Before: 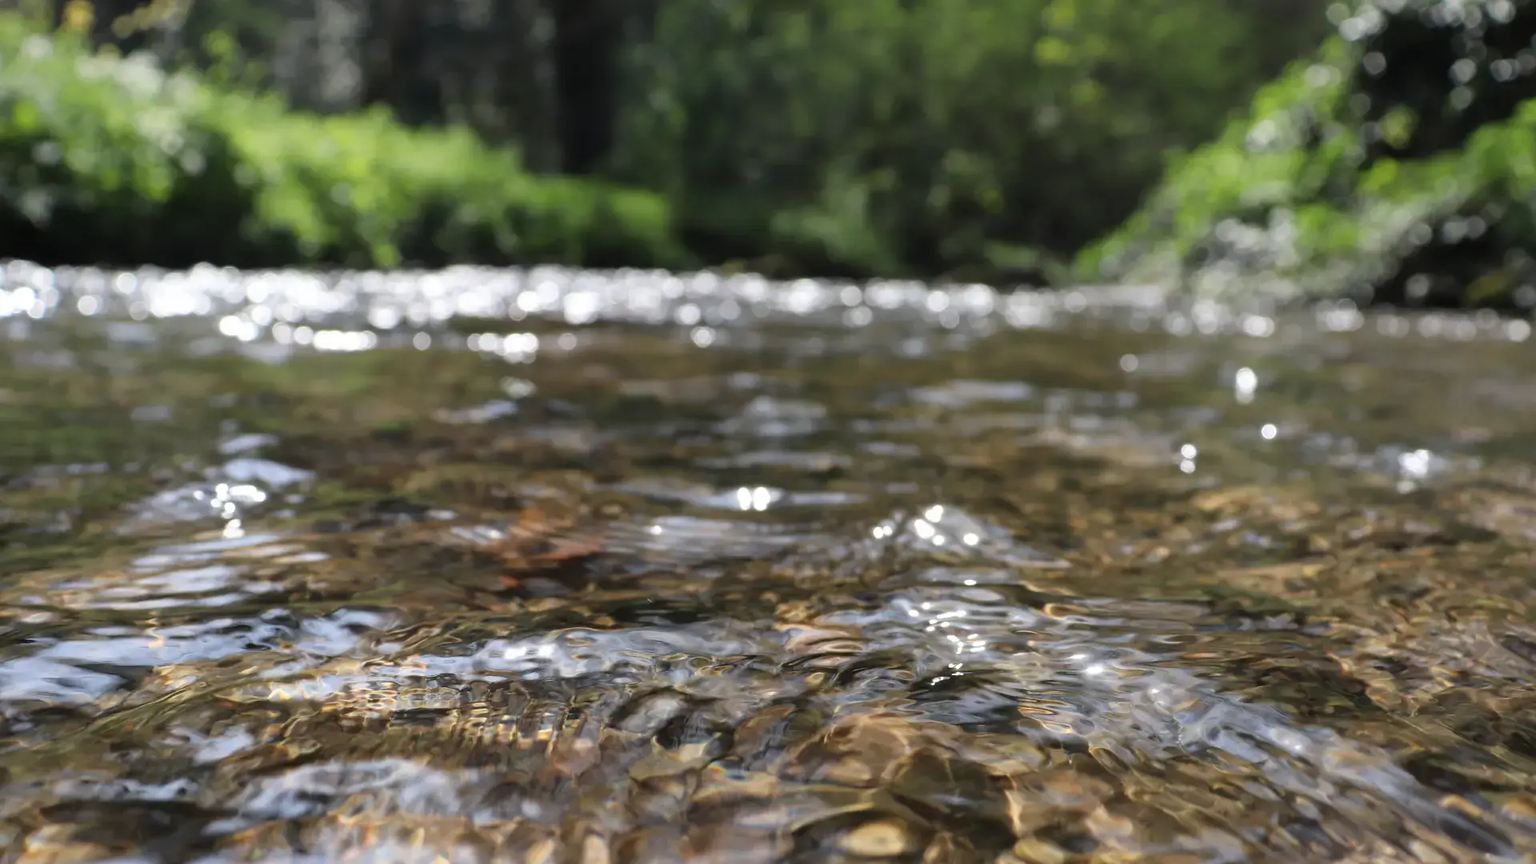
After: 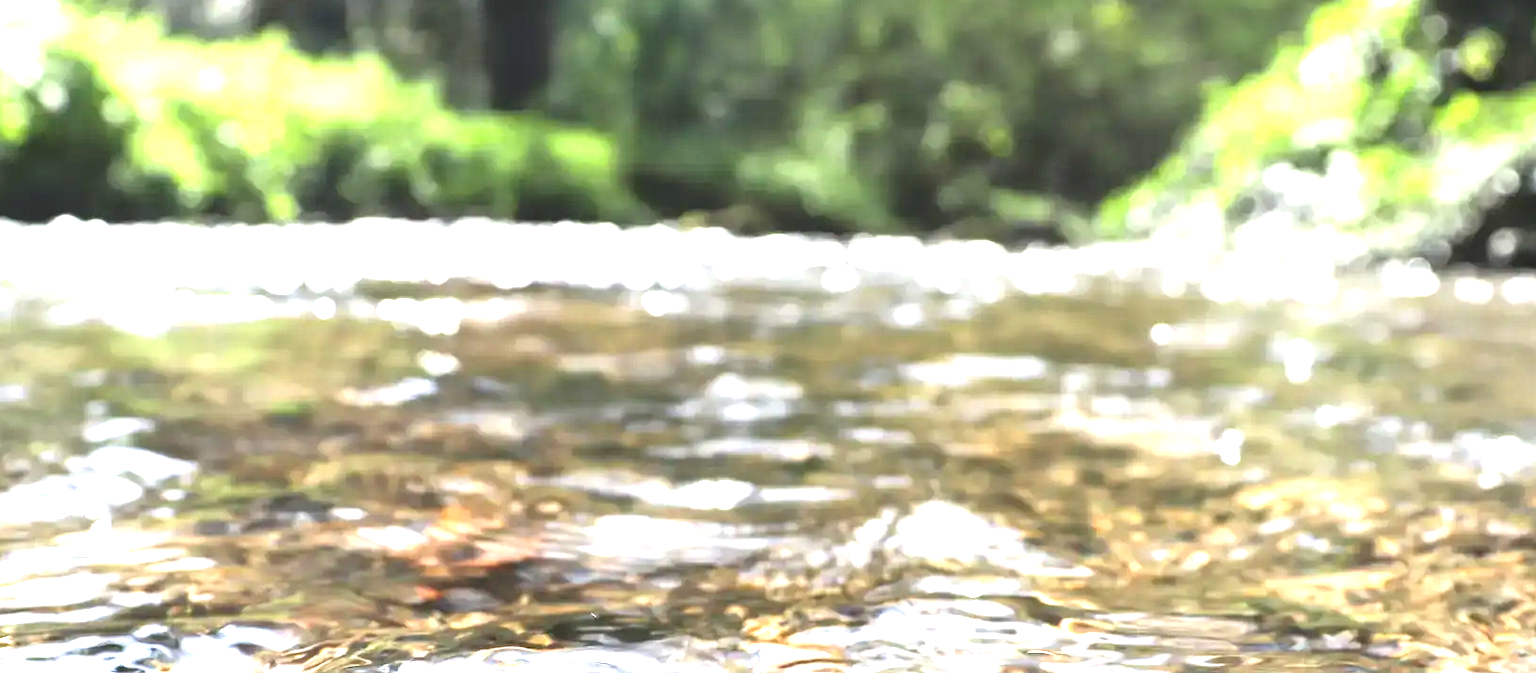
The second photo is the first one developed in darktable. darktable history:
crop and rotate: left 9.654%, top 9.399%, right 5.864%, bottom 24.711%
exposure: black level correction 0, exposure 2.316 EV, compensate exposure bias true, compensate highlight preservation false
tone equalizer: -8 EV -1.83 EV, -7 EV -1.18 EV, -6 EV -1.63 EV
